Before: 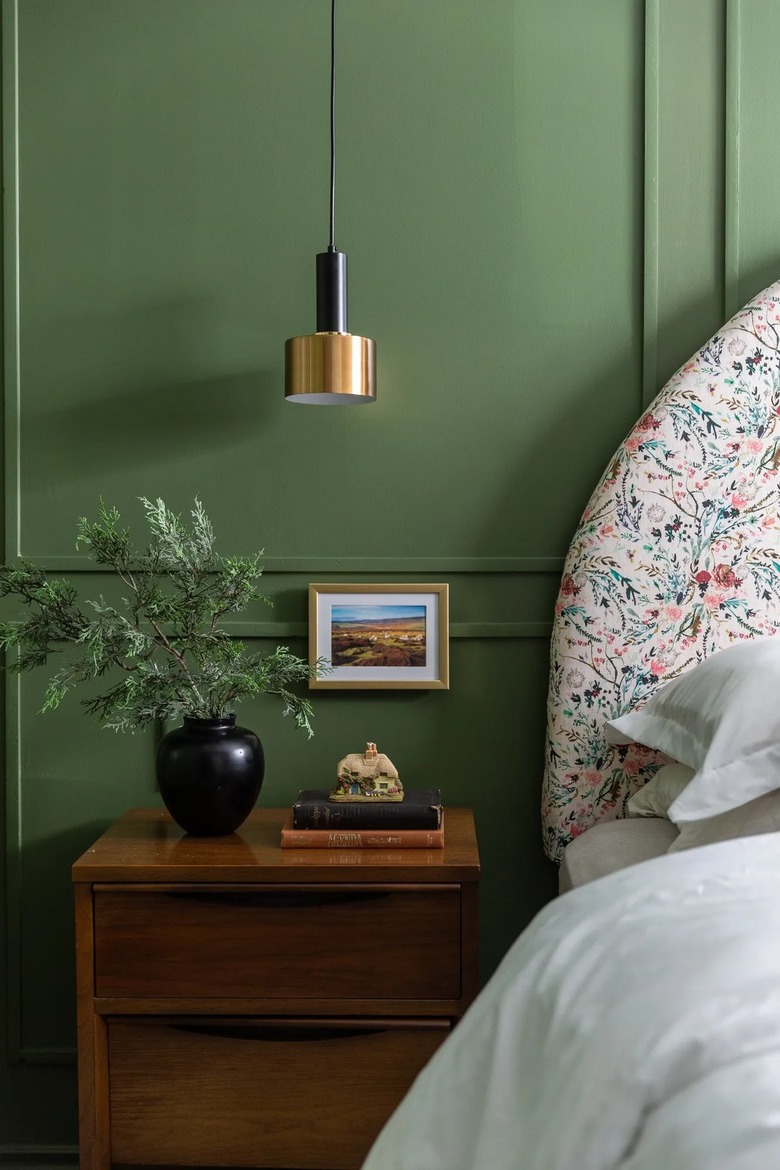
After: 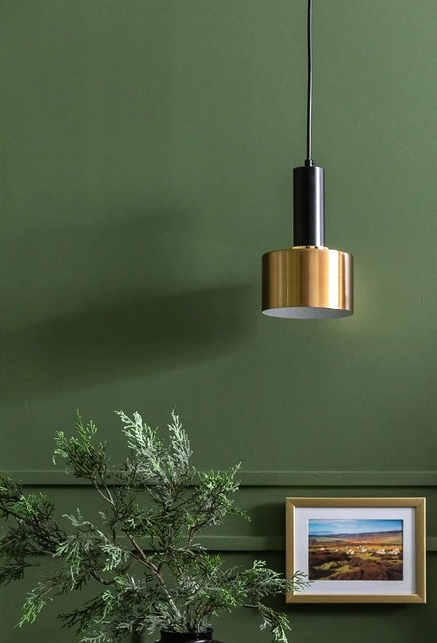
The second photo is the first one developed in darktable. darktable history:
tone equalizer: -8 EV -0.409 EV, -7 EV -0.422 EV, -6 EV -0.318 EV, -5 EV -0.257 EV, -3 EV 0.197 EV, -2 EV 0.36 EV, -1 EV 0.378 EV, +0 EV 0.426 EV, edges refinement/feathering 500, mask exposure compensation -1.57 EV, preserve details no
crop and rotate: left 3.056%, top 7.393%, right 40.798%, bottom 37.615%
